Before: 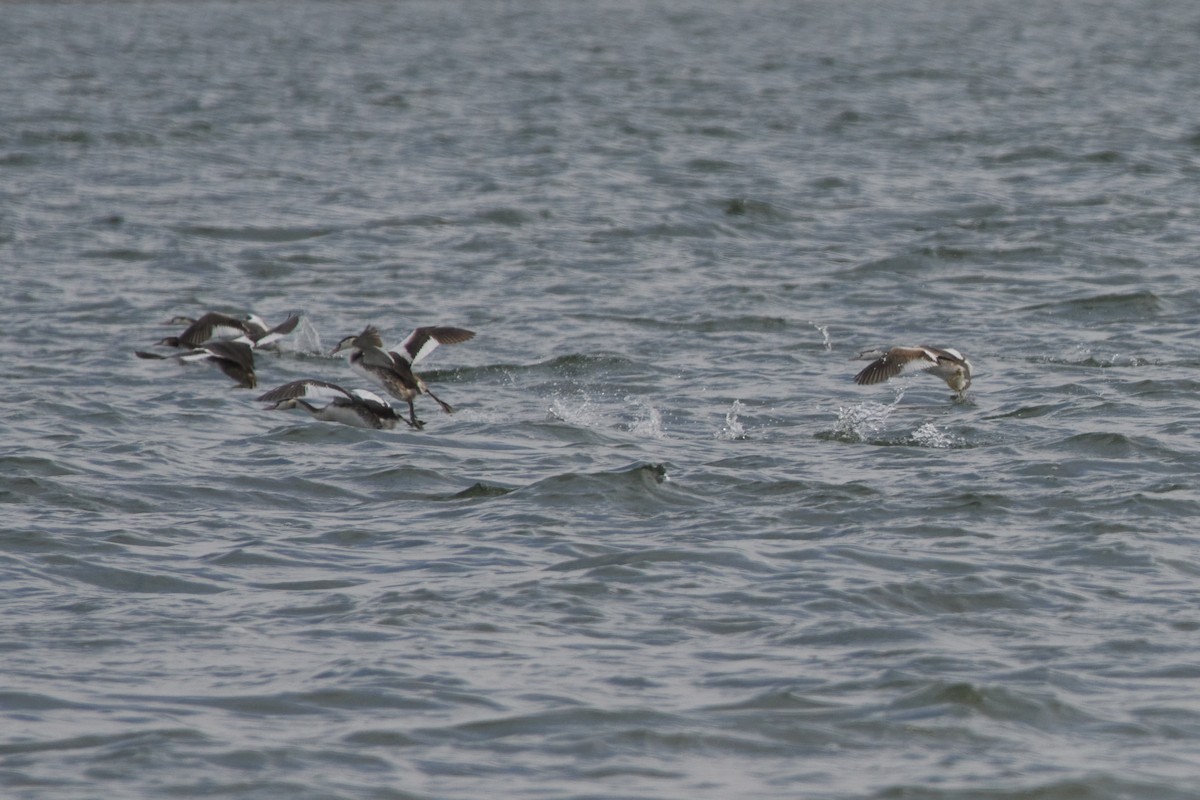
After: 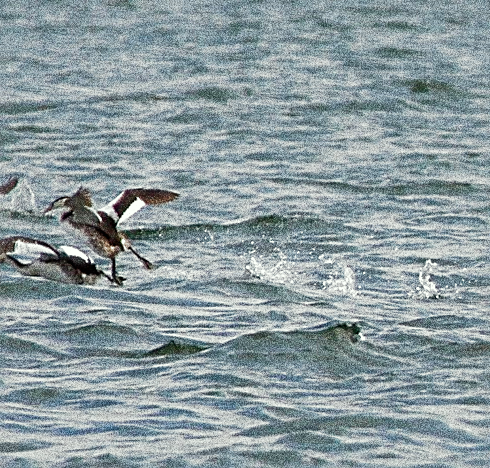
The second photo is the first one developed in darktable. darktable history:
sharpen: amount 1
grain: coarseness 30.02 ISO, strength 100%
crop: left 17.835%, top 7.675%, right 32.881%, bottom 32.213%
color correction: highlights a* -2.68, highlights b* 2.57
rotate and perspective: rotation 0.72°, lens shift (vertical) -0.352, lens shift (horizontal) -0.051, crop left 0.152, crop right 0.859, crop top 0.019, crop bottom 0.964
exposure: black level correction 0, exposure 0.7 EV, compensate exposure bias true, compensate highlight preservation false
filmic rgb: black relative exposure -8.2 EV, white relative exposure 2.2 EV, threshold 3 EV, hardness 7.11, latitude 75%, contrast 1.325, highlights saturation mix -2%, shadows ↔ highlights balance 30%, preserve chrominance no, color science v5 (2021), contrast in shadows safe, contrast in highlights safe, enable highlight reconstruction true
shadows and highlights: on, module defaults
